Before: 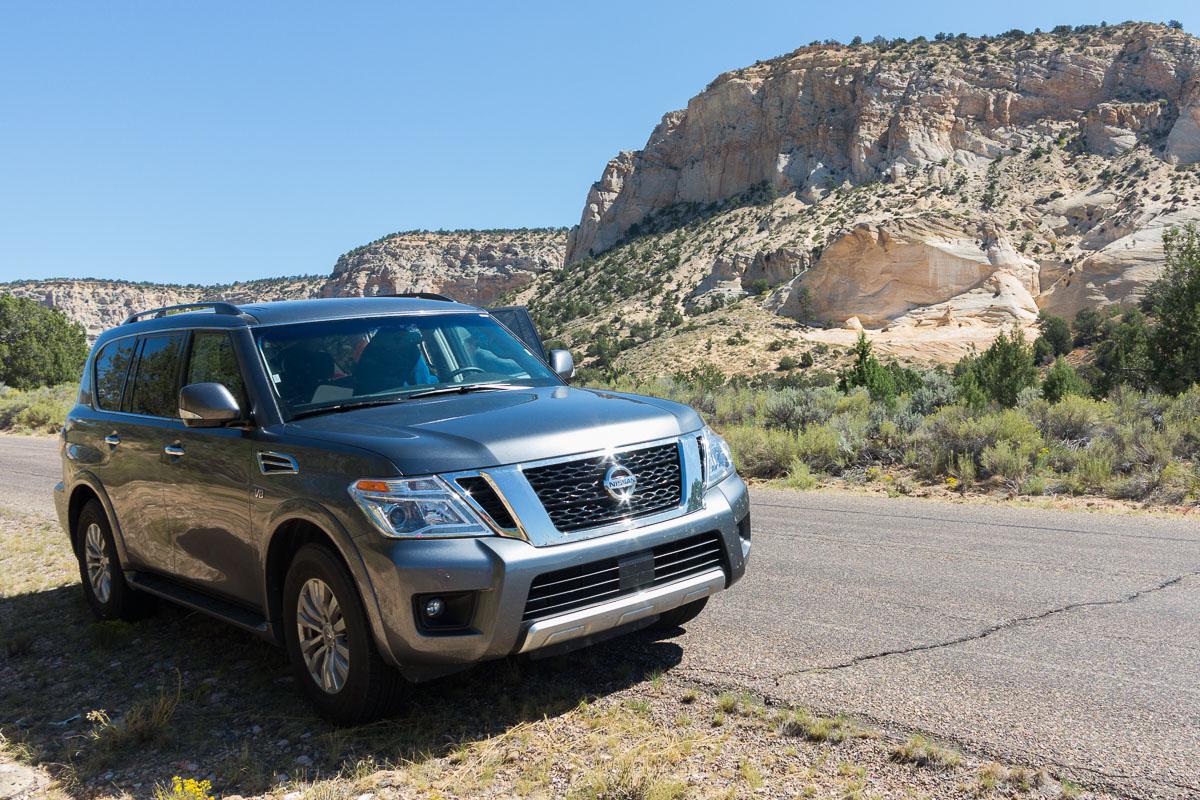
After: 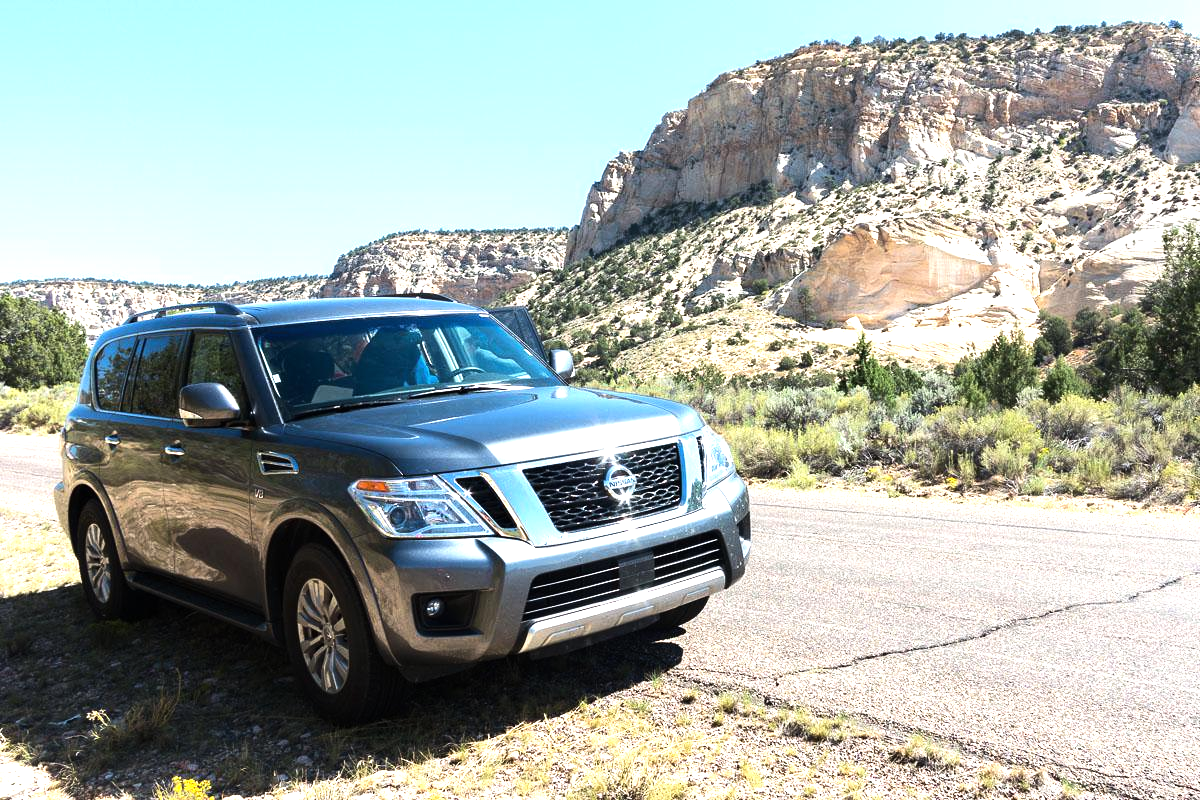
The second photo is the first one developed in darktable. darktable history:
exposure: black level correction 0, exposure 0.499 EV, compensate highlight preservation false
tone equalizer: -8 EV -0.775 EV, -7 EV -0.681 EV, -6 EV -0.572 EV, -5 EV -0.379 EV, -3 EV 0.402 EV, -2 EV 0.6 EV, -1 EV 0.69 EV, +0 EV 0.78 EV, edges refinement/feathering 500, mask exposure compensation -1.57 EV, preserve details no
